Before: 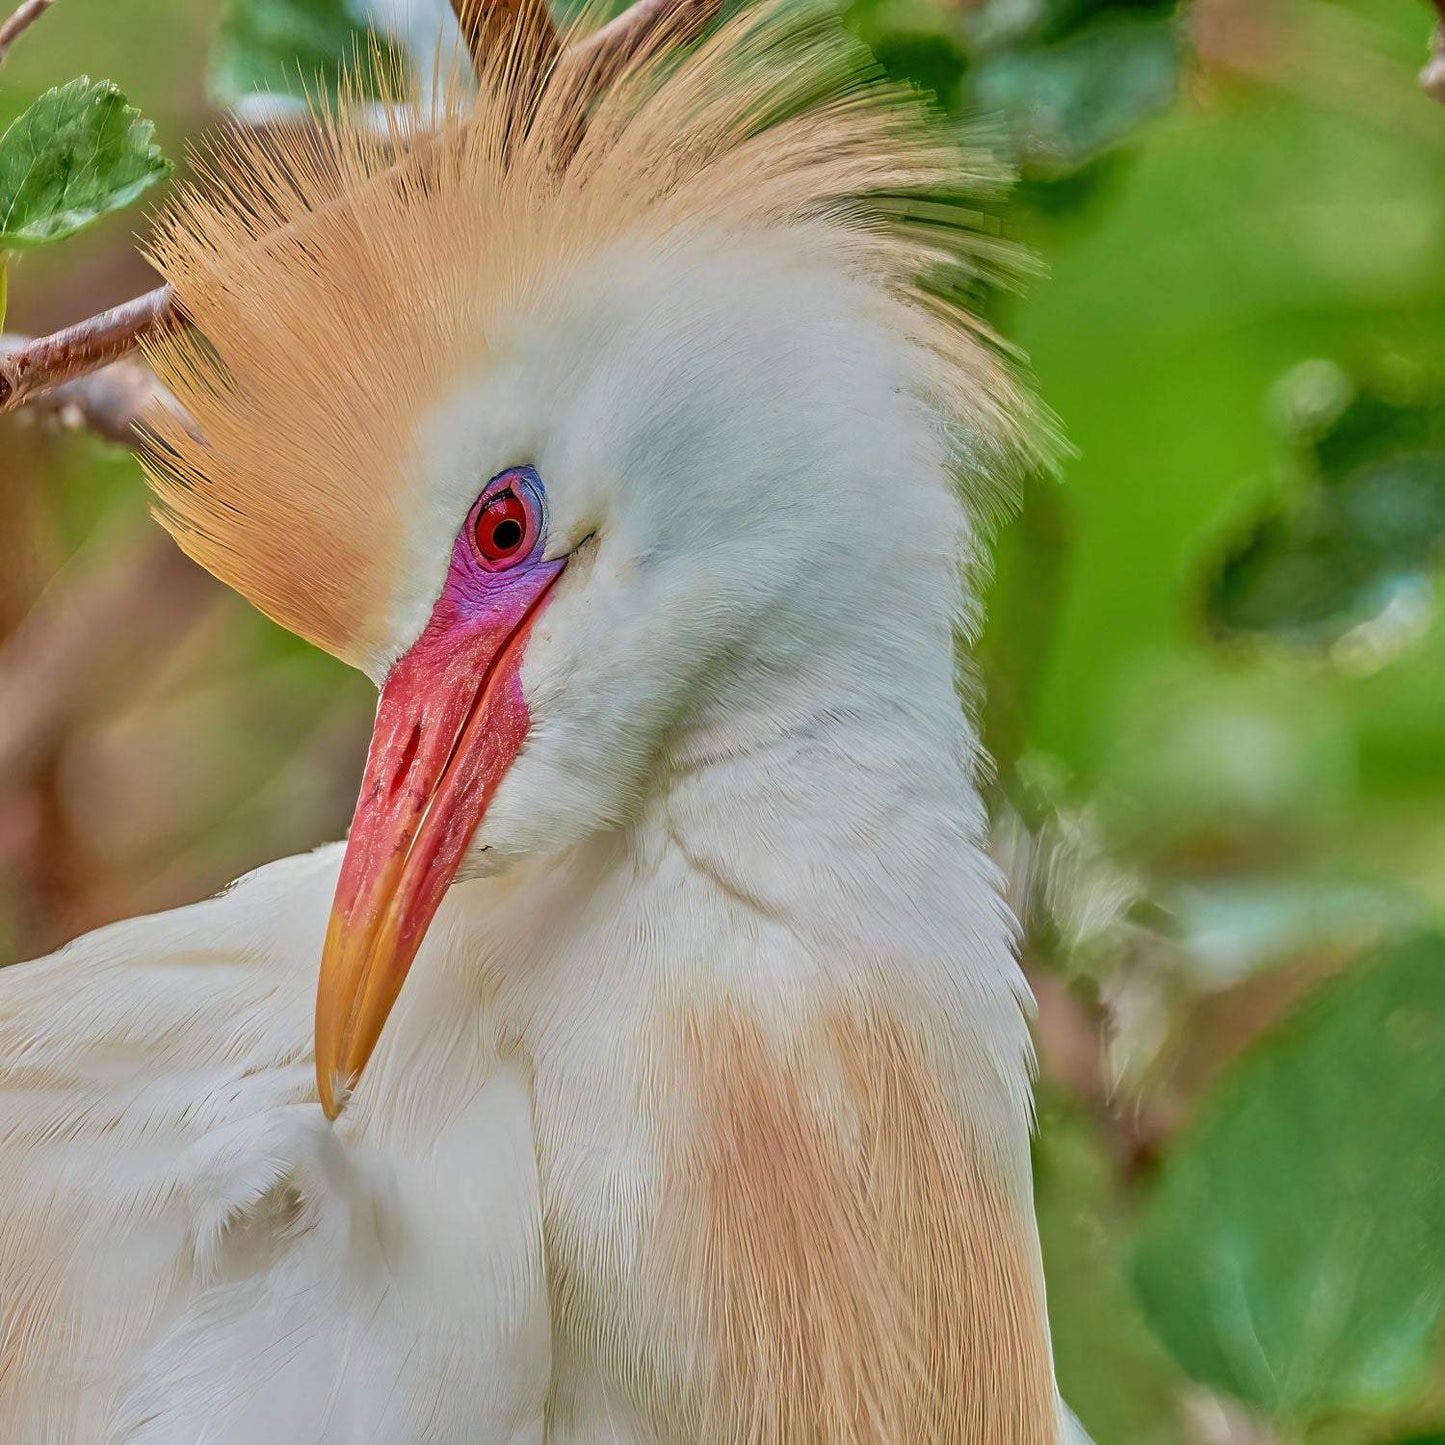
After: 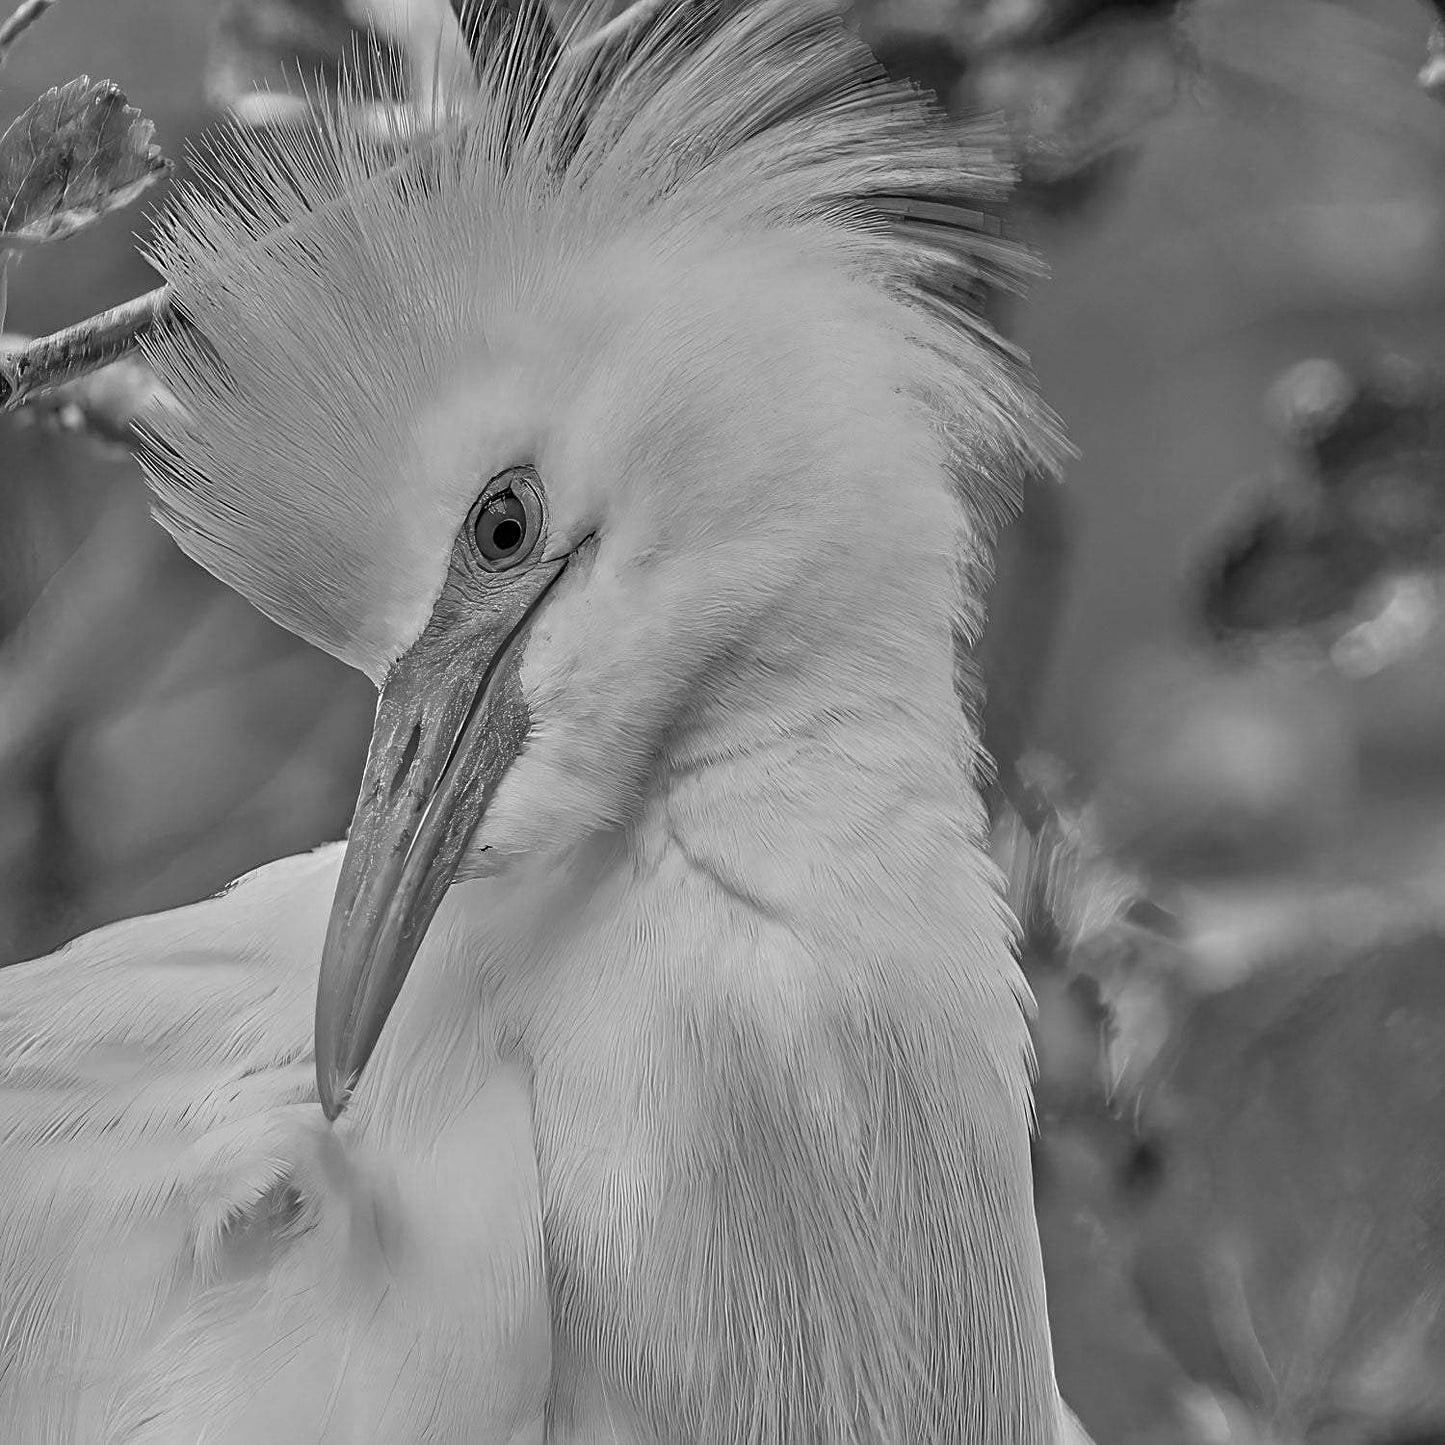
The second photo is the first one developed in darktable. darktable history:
sharpen: on, module defaults
color calibration: output gray [0.18, 0.41, 0.41, 0], gray › normalize channels true, illuminant same as pipeline (D50), adaptation XYZ, x 0.346, y 0.359, gamut compression 0
